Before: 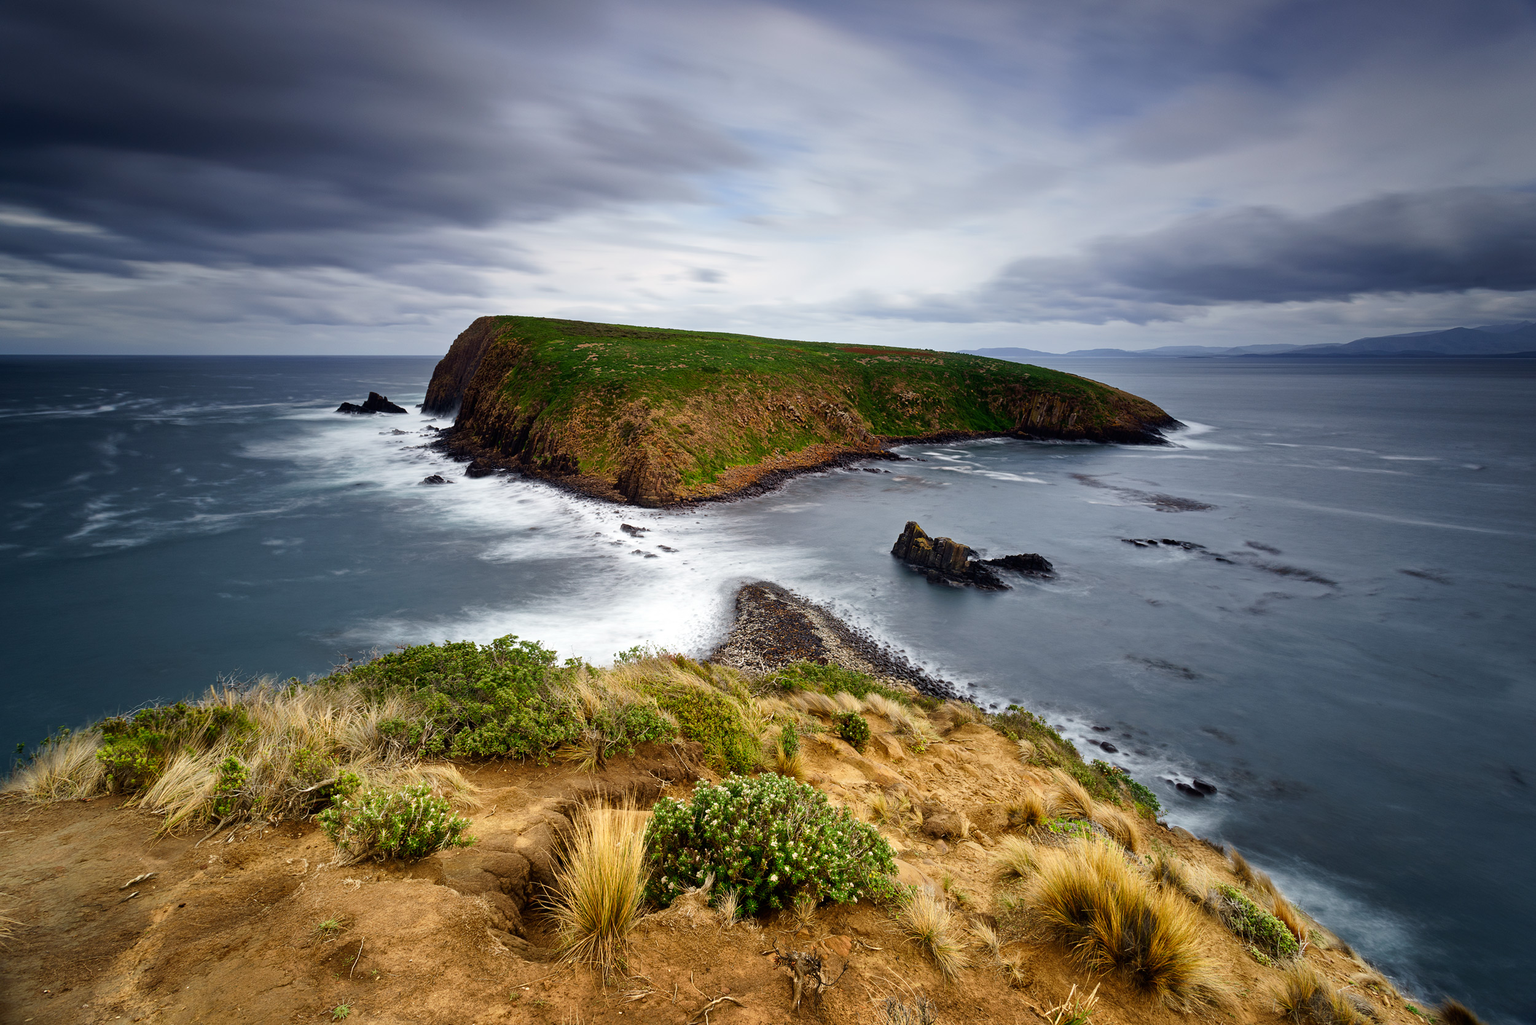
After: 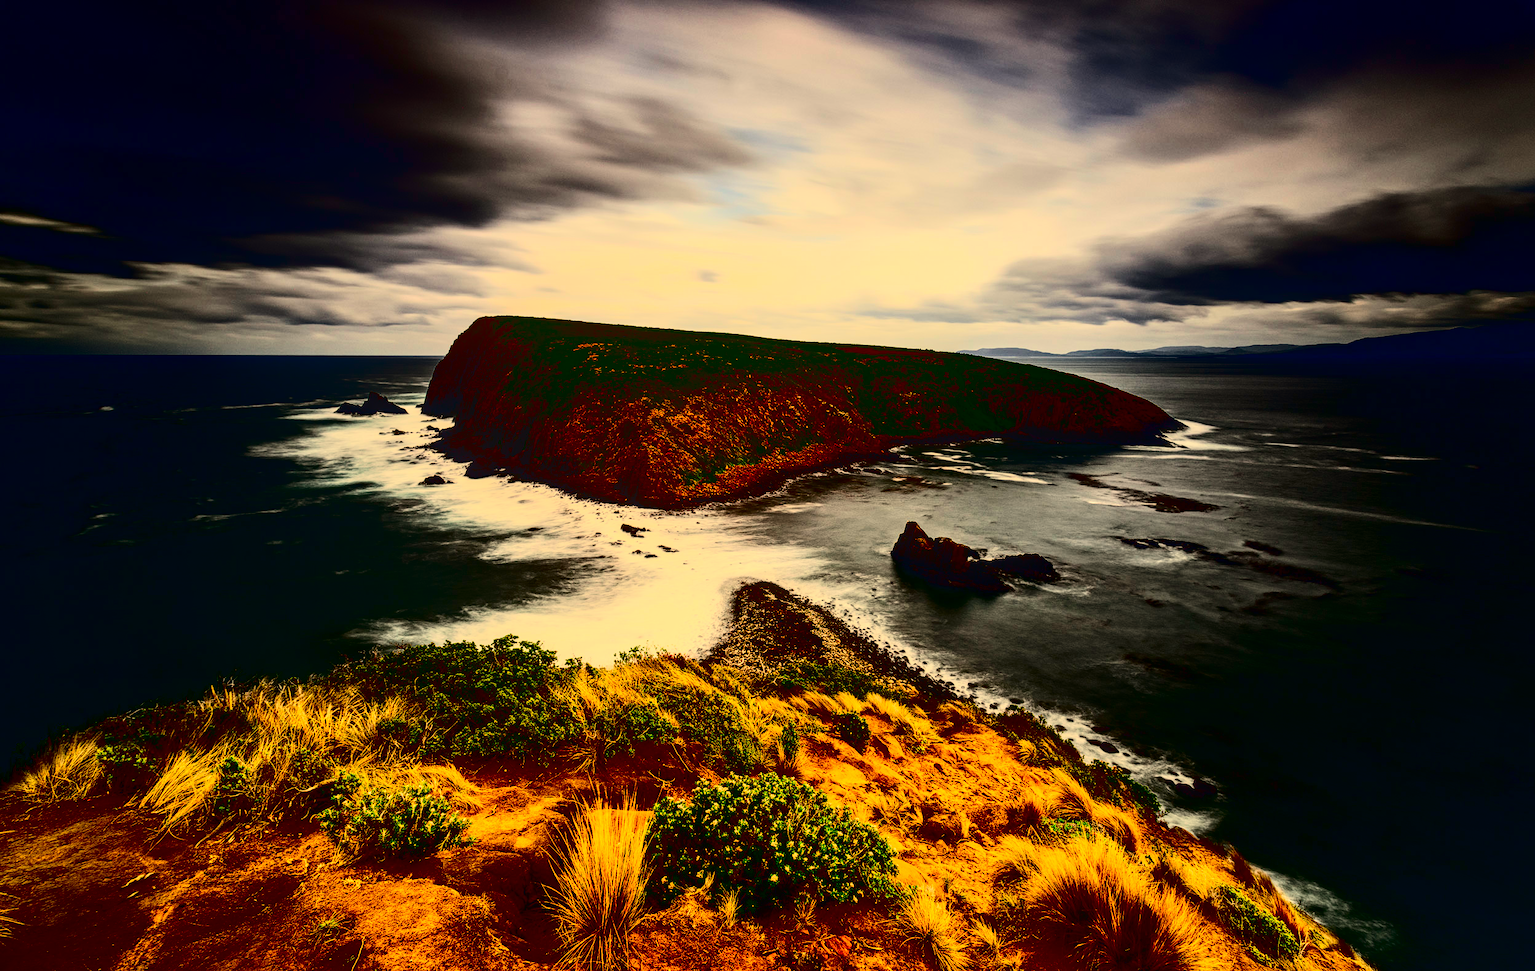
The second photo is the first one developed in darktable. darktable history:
contrast brightness saturation: contrast 0.77, brightness -1, saturation 1
white balance: red 1.123, blue 0.83
crop and rotate: top 0%, bottom 5.097%
local contrast: on, module defaults
